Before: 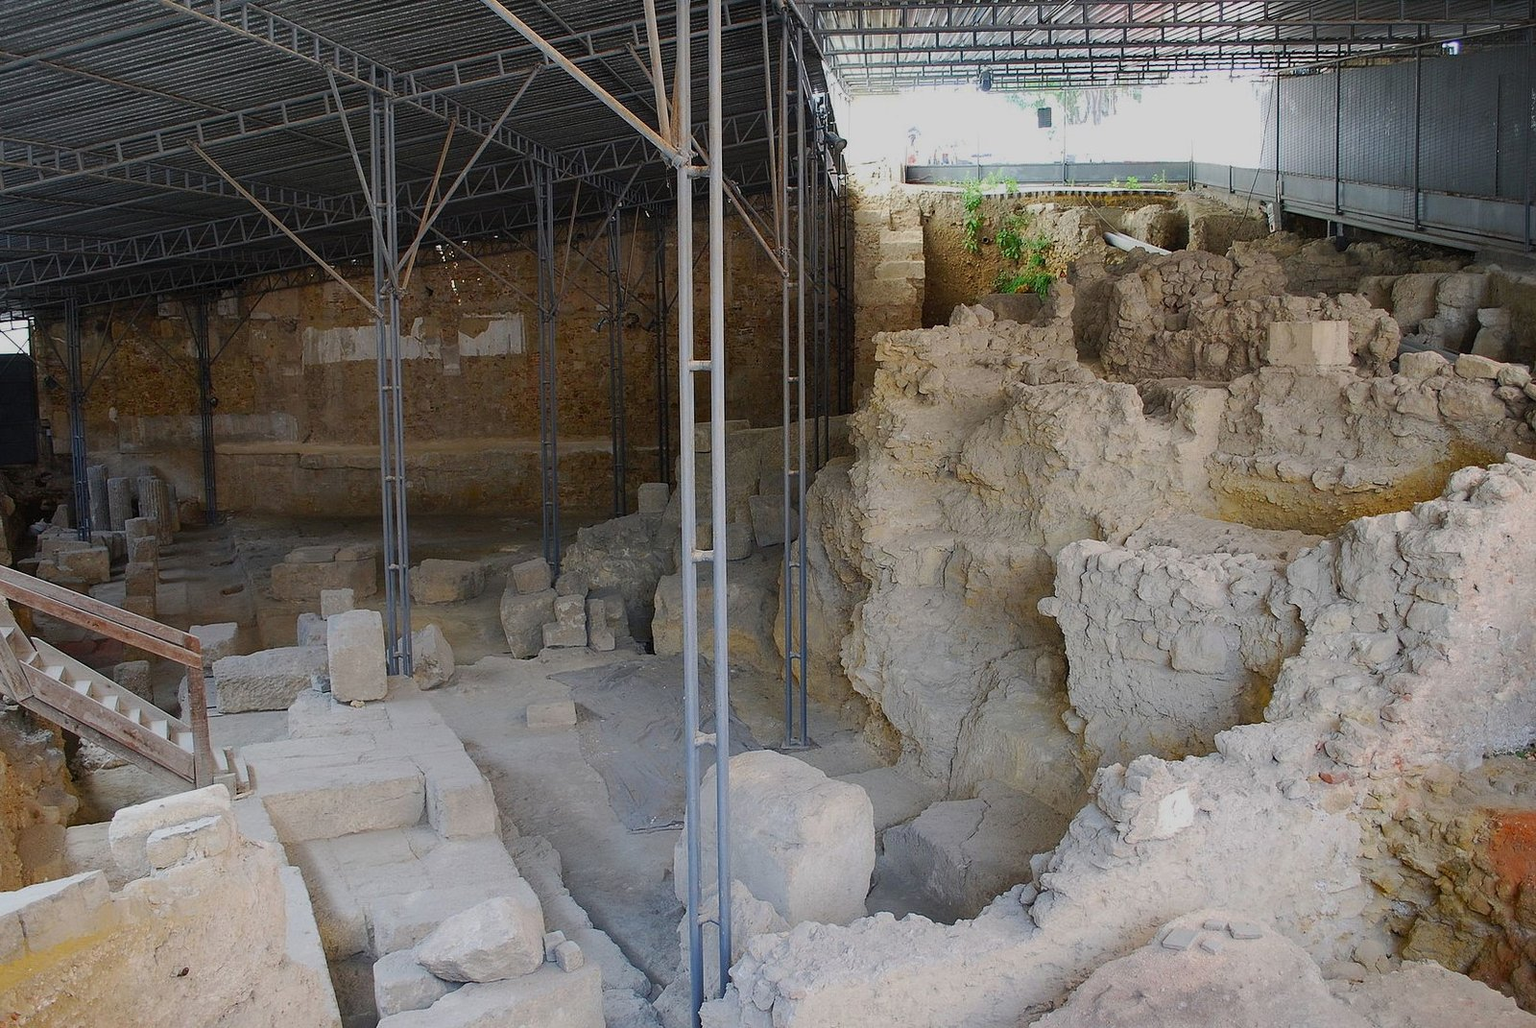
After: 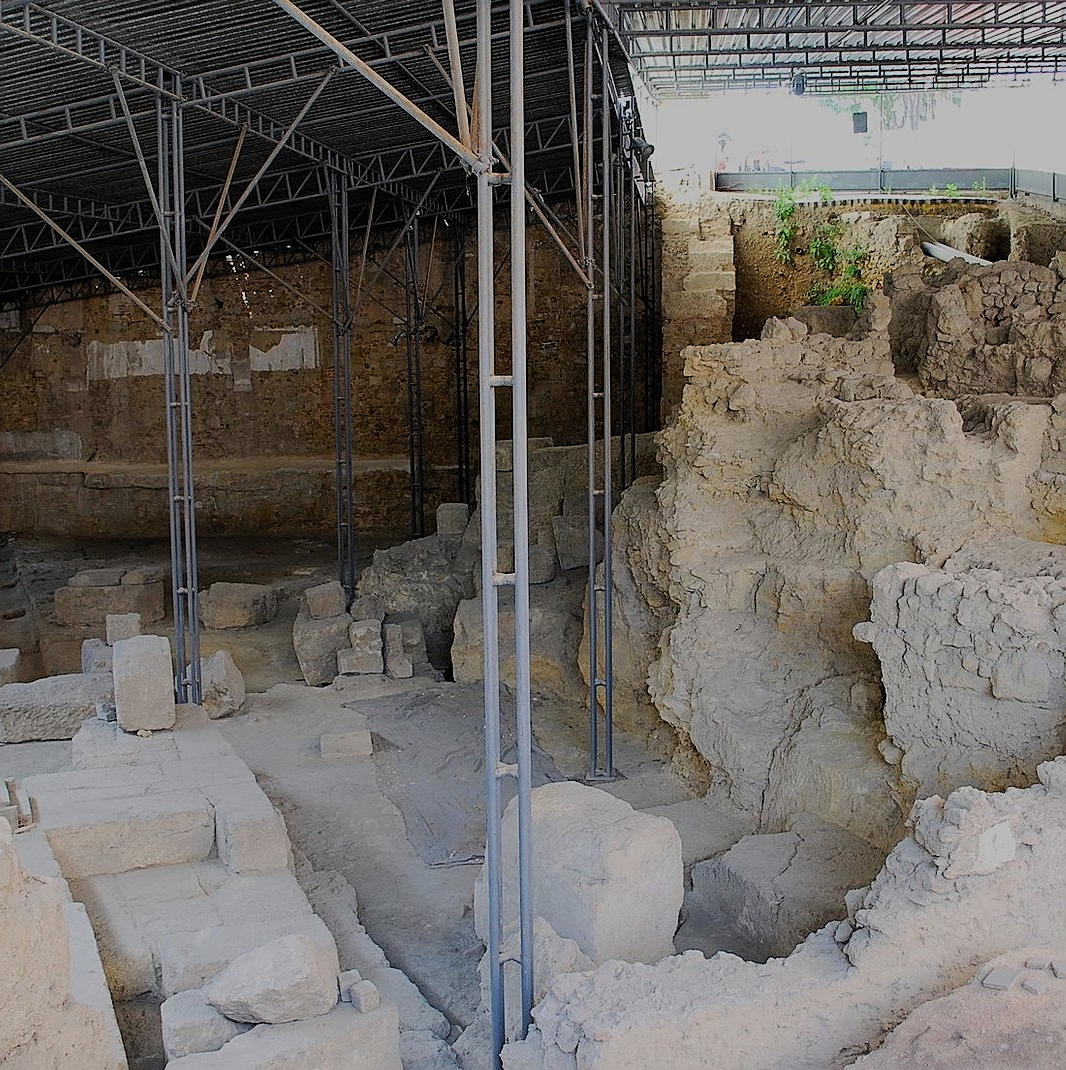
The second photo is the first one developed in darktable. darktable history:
sharpen: on, module defaults
crop and rotate: left 14.292%, right 19.041%
filmic rgb: black relative exposure -7.15 EV, white relative exposure 5.36 EV, hardness 3.02, color science v6 (2022)
